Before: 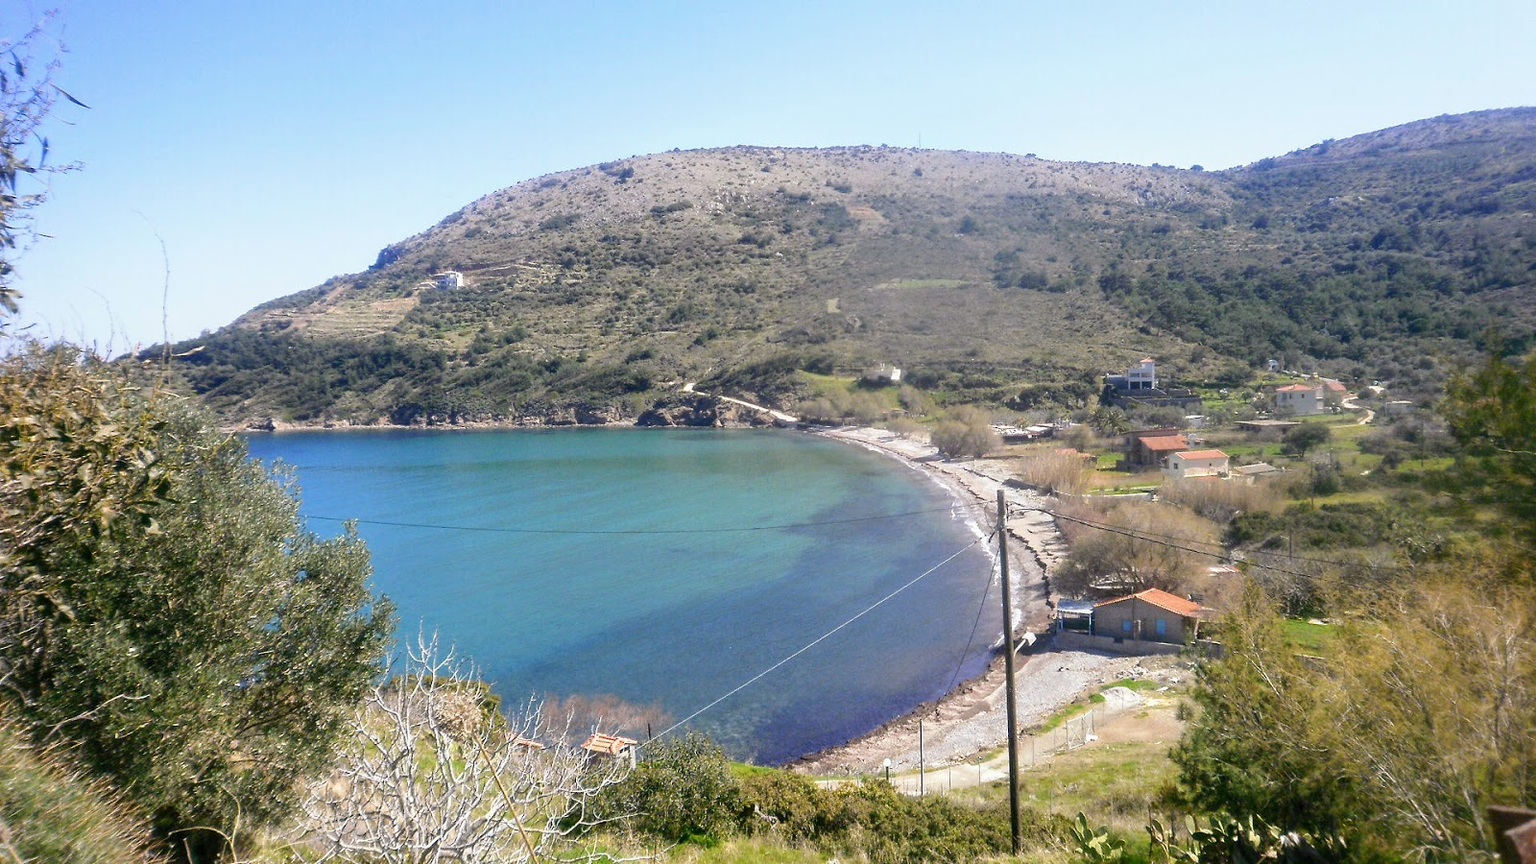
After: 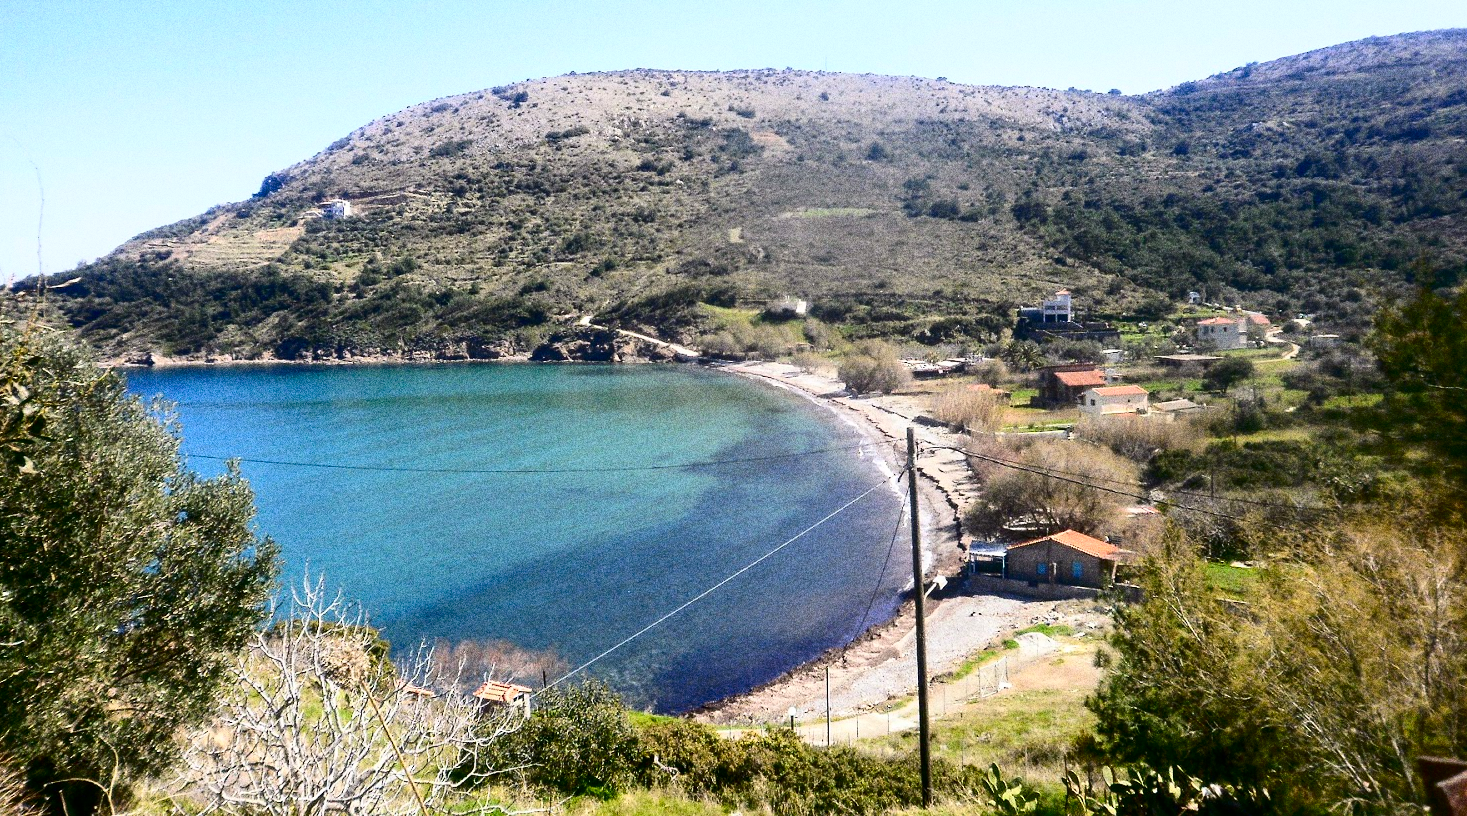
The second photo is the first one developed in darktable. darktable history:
crop and rotate: left 8.262%, top 9.226%
grain: coarseness 10.62 ISO, strength 55.56%
contrast brightness saturation: contrast 0.32, brightness -0.08, saturation 0.17
